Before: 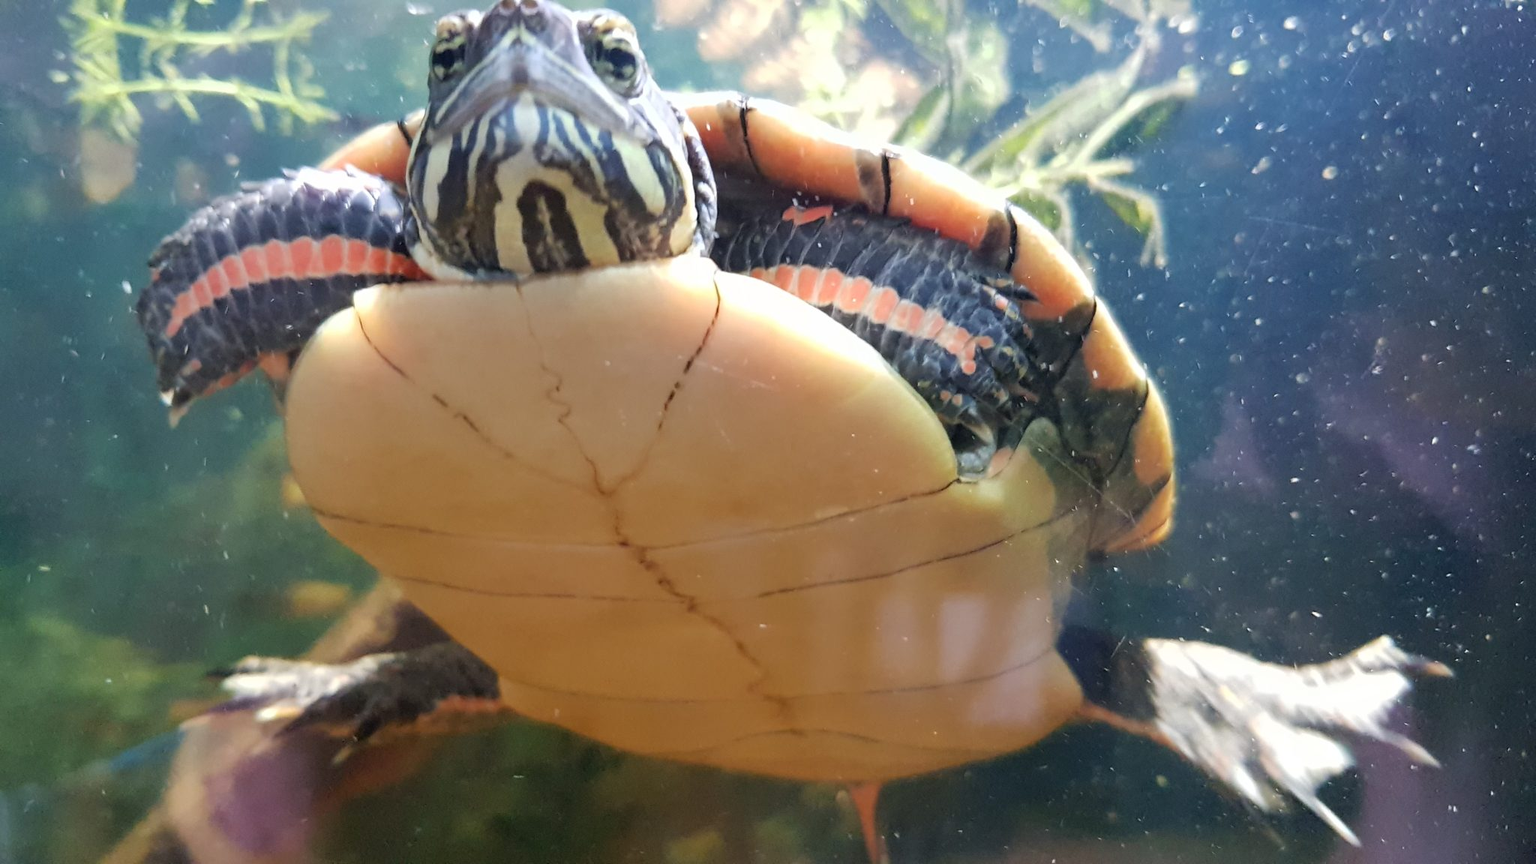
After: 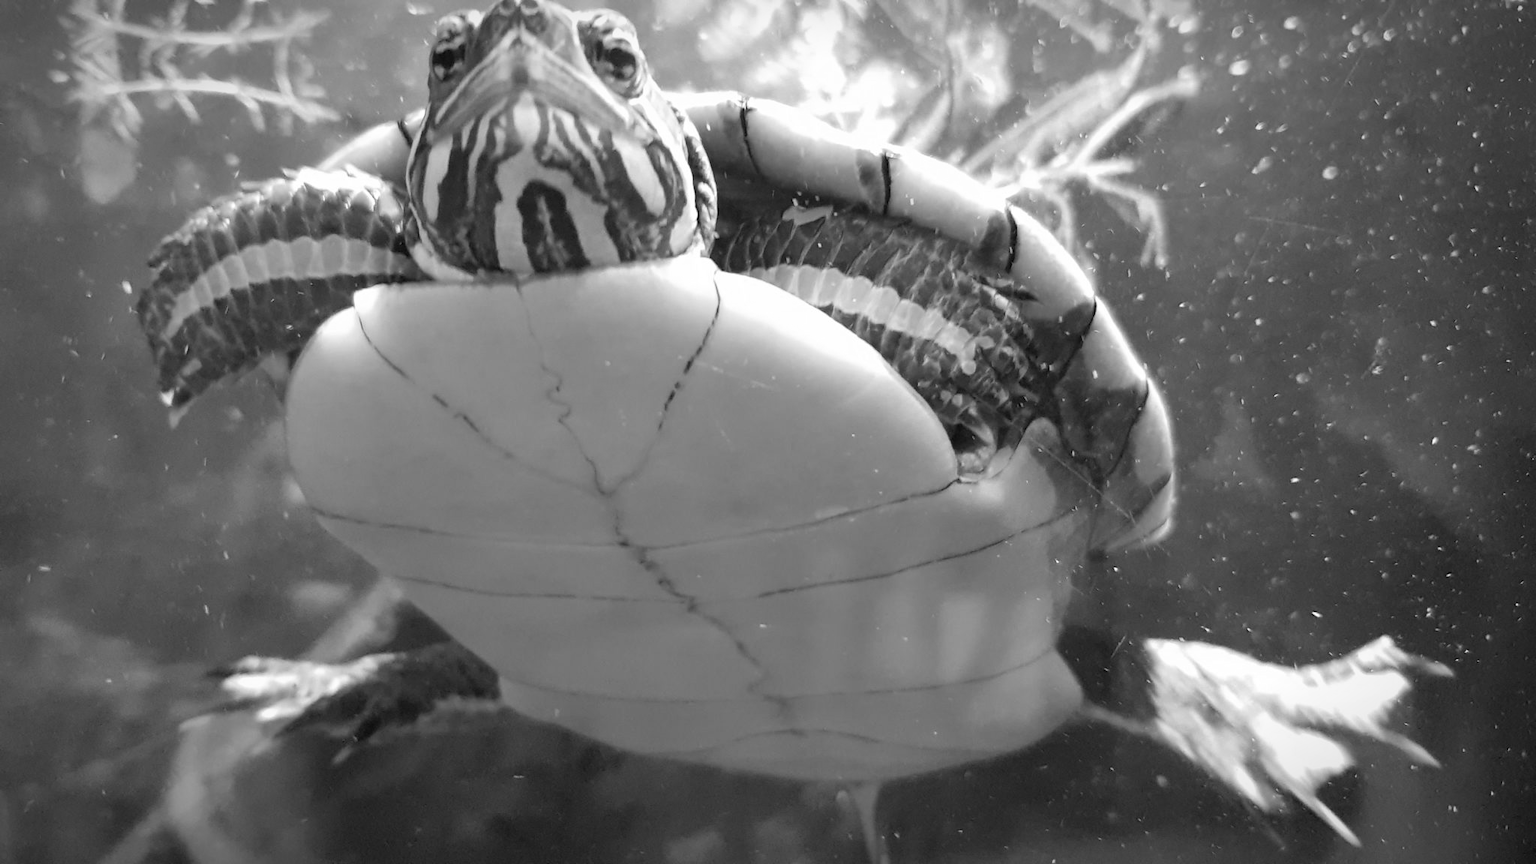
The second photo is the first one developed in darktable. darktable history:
vignetting: fall-off start 87%, automatic ratio true
contrast brightness saturation: saturation -1
